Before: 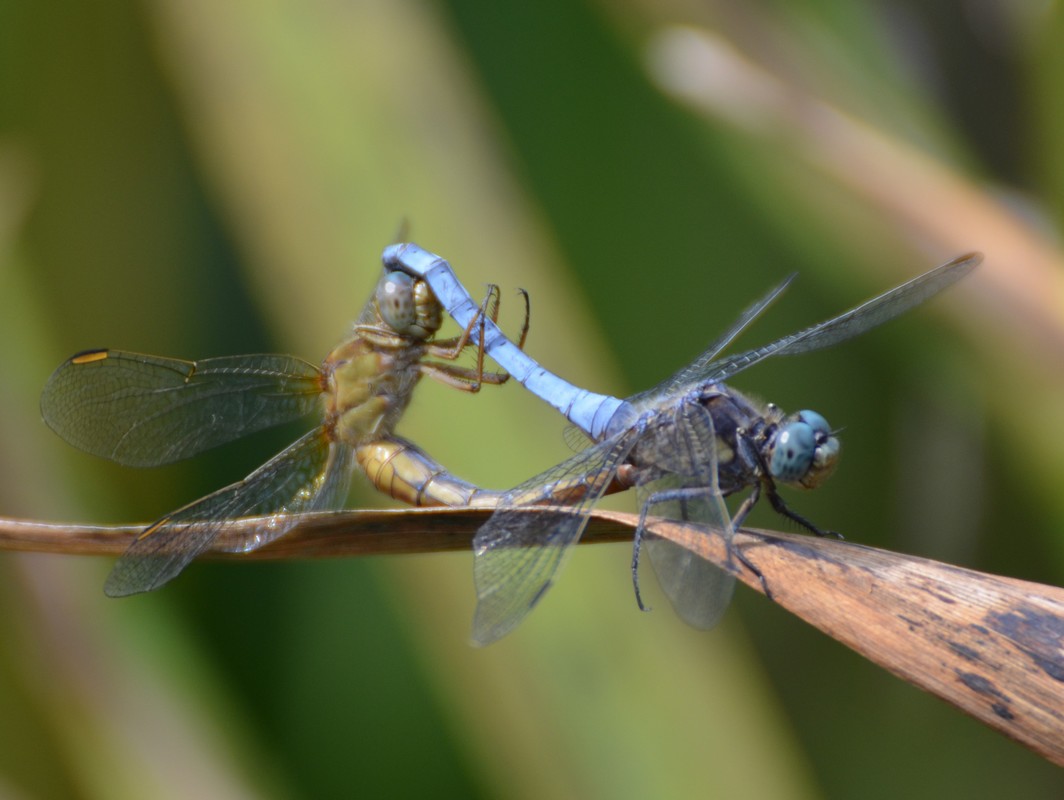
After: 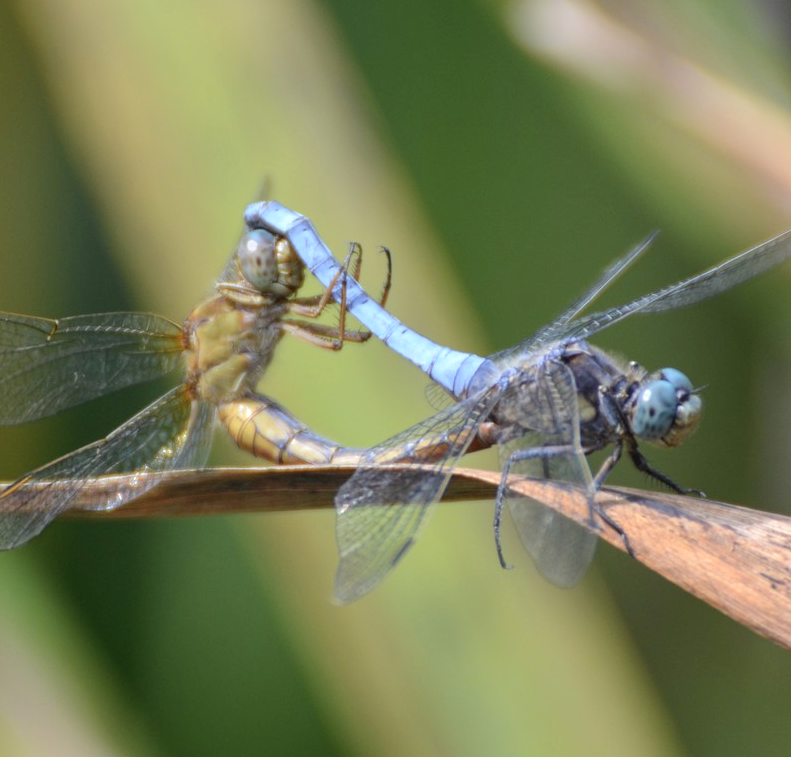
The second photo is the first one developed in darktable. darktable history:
crop and rotate: left 12.997%, top 5.286%, right 12.618%
local contrast: on, module defaults
contrast brightness saturation: brightness 0.15
